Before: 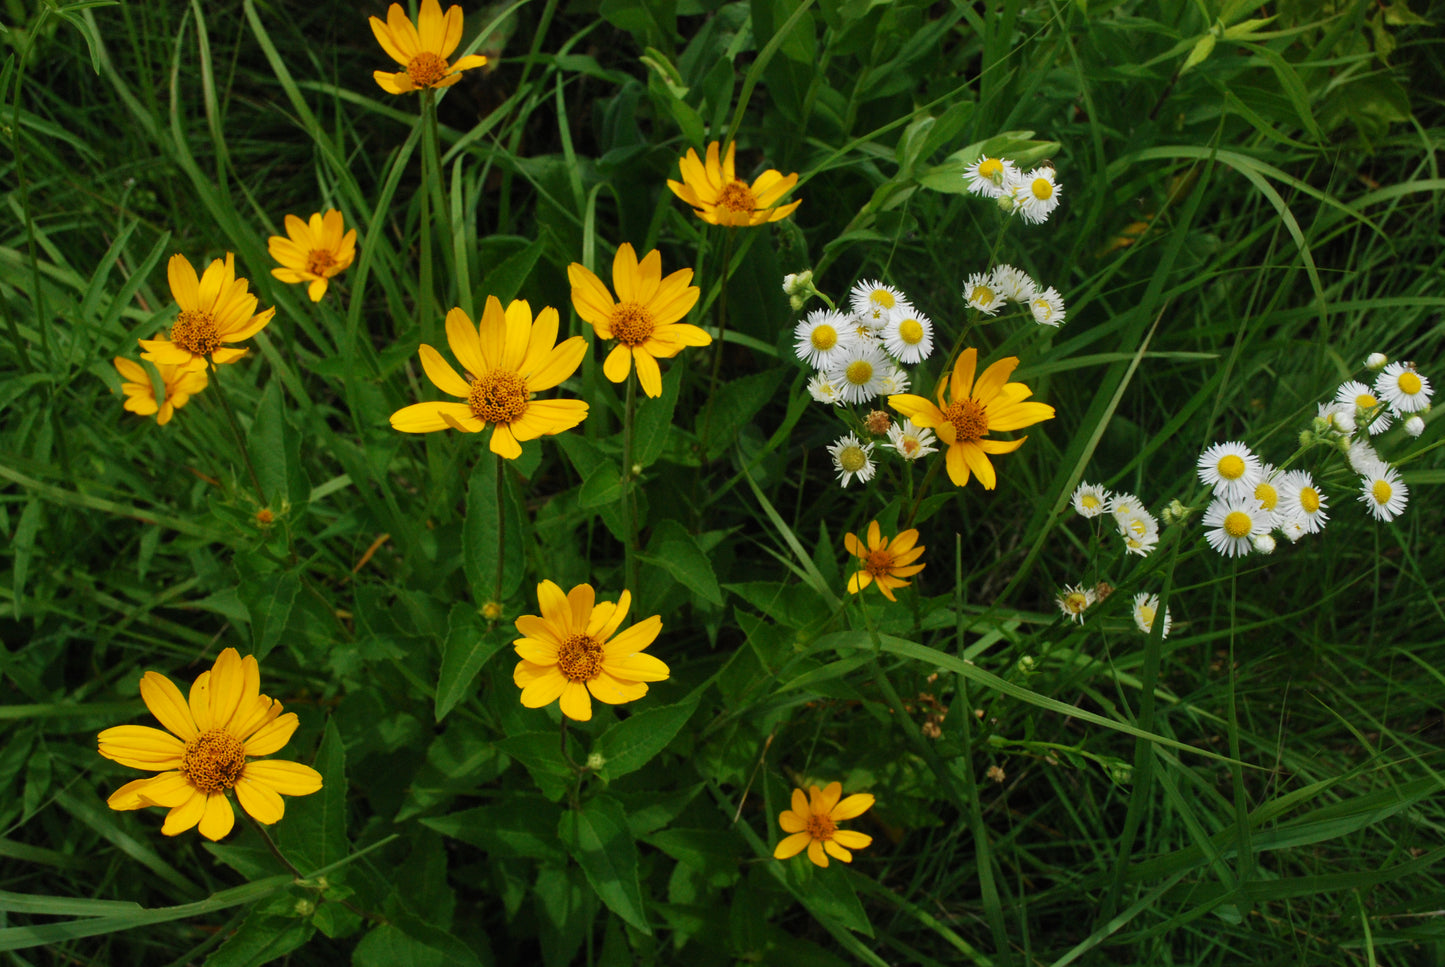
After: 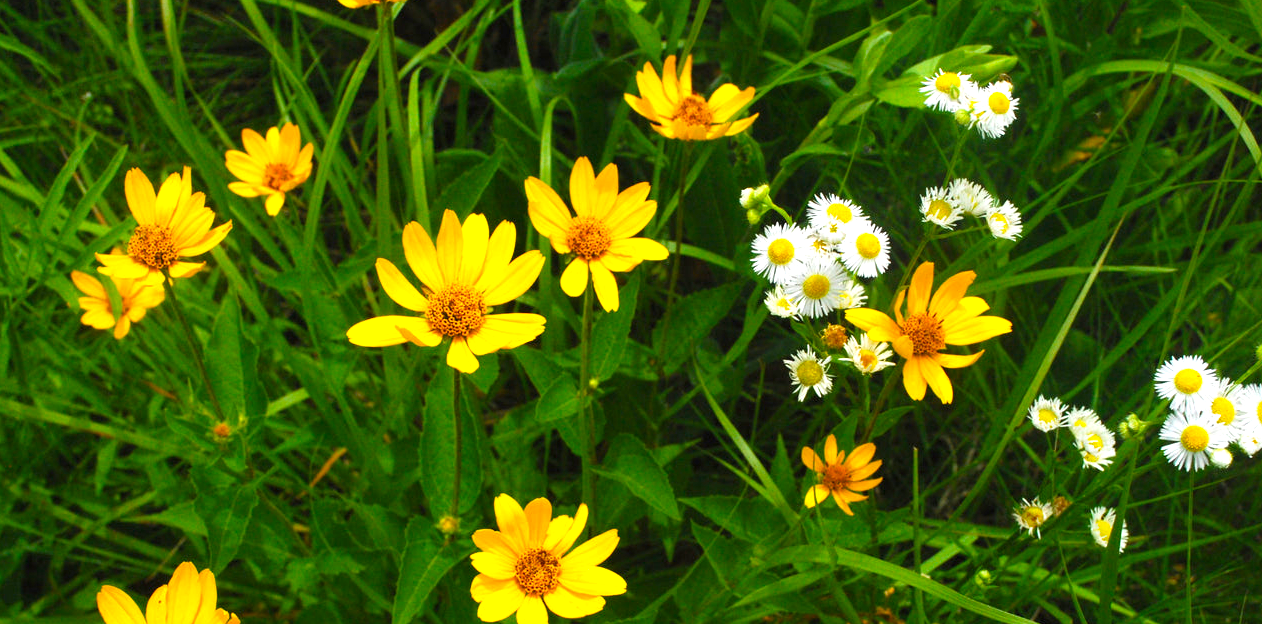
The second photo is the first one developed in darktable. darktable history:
crop: left 3.015%, top 8.969%, right 9.647%, bottom 26.457%
color balance rgb: perceptual saturation grading › global saturation 25%, global vibrance 20%
exposure: black level correction 0, exposure 1 EV, compensate exposure bias true, compensate highlight preservation false
